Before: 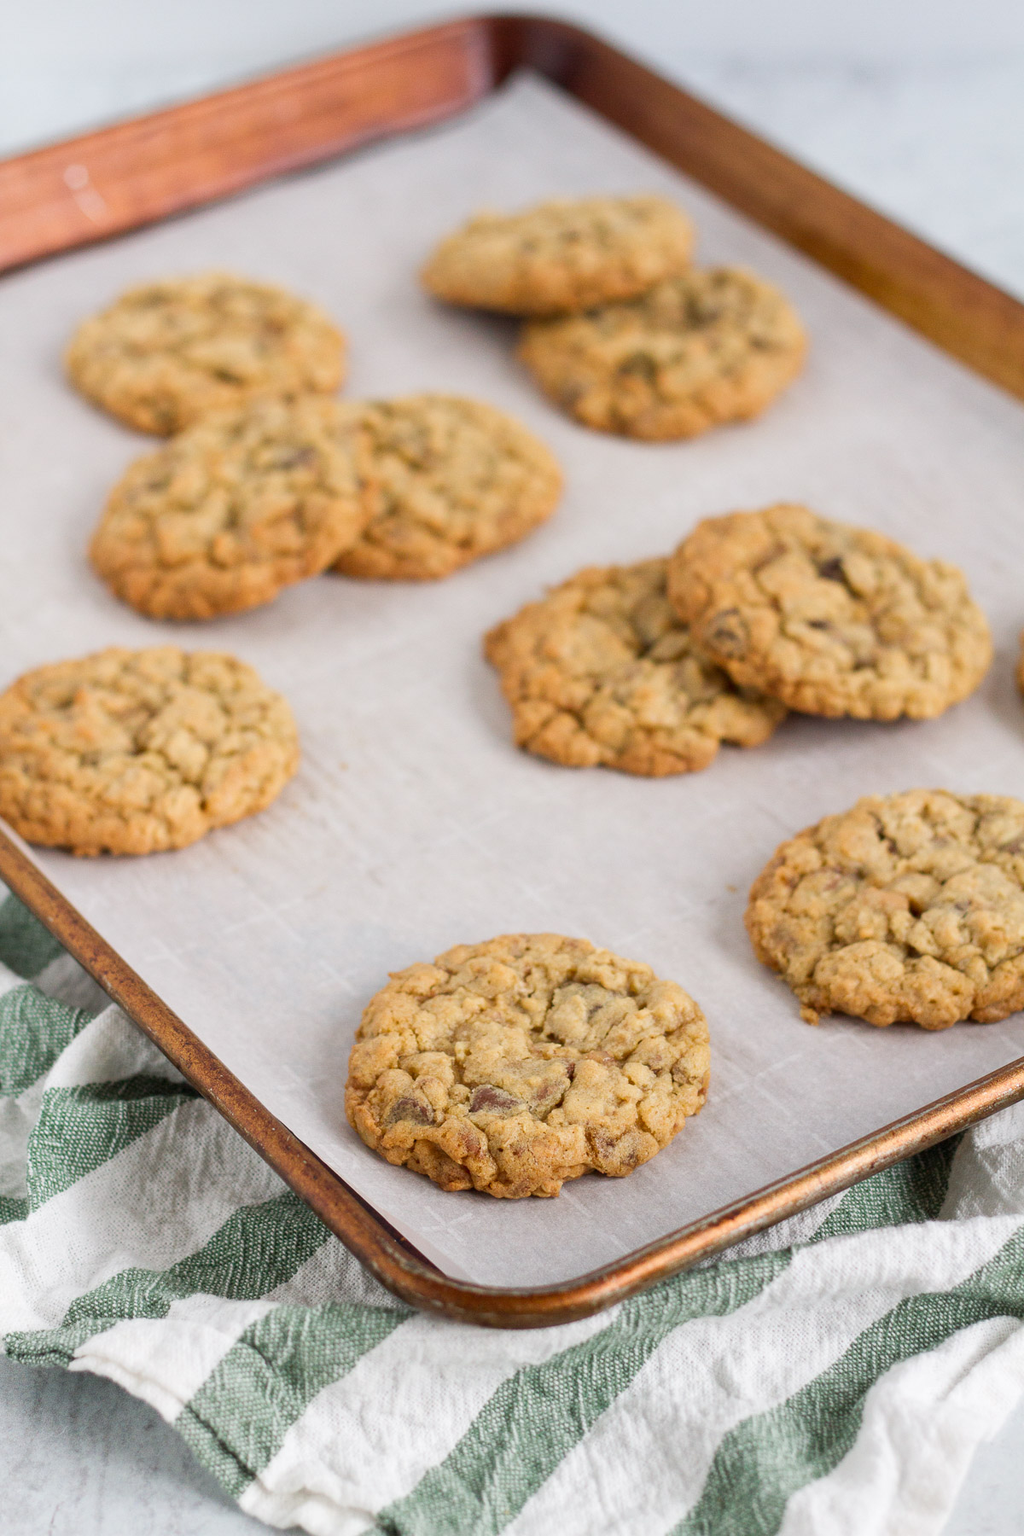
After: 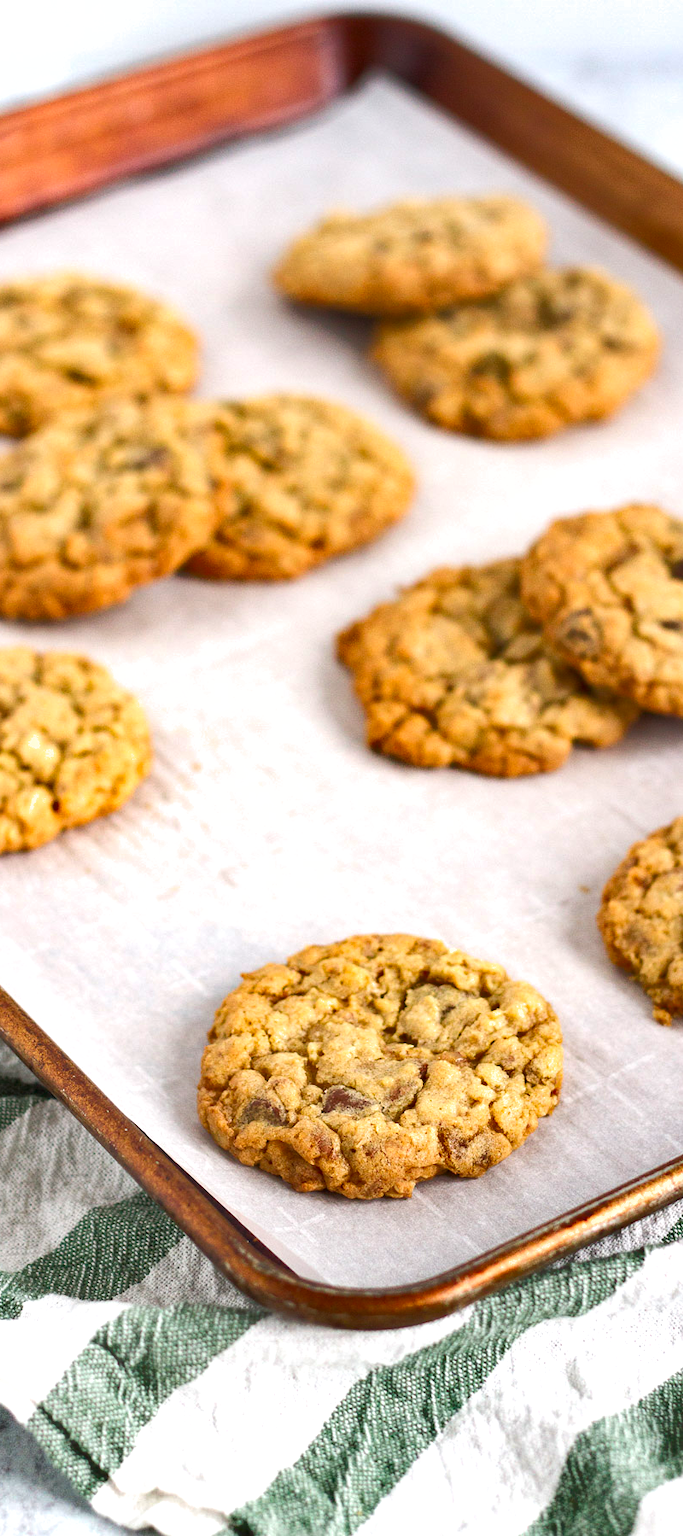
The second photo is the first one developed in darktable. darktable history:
crop and rotate: left 14.46%, right 18.822%
shadows and highlights: highlights color adjustment 89.49%, low approximation 0.01, soften with gaussian
exposure: exposure 0.607 EV, compensate exposure bias true, compensate highlight preservation false
